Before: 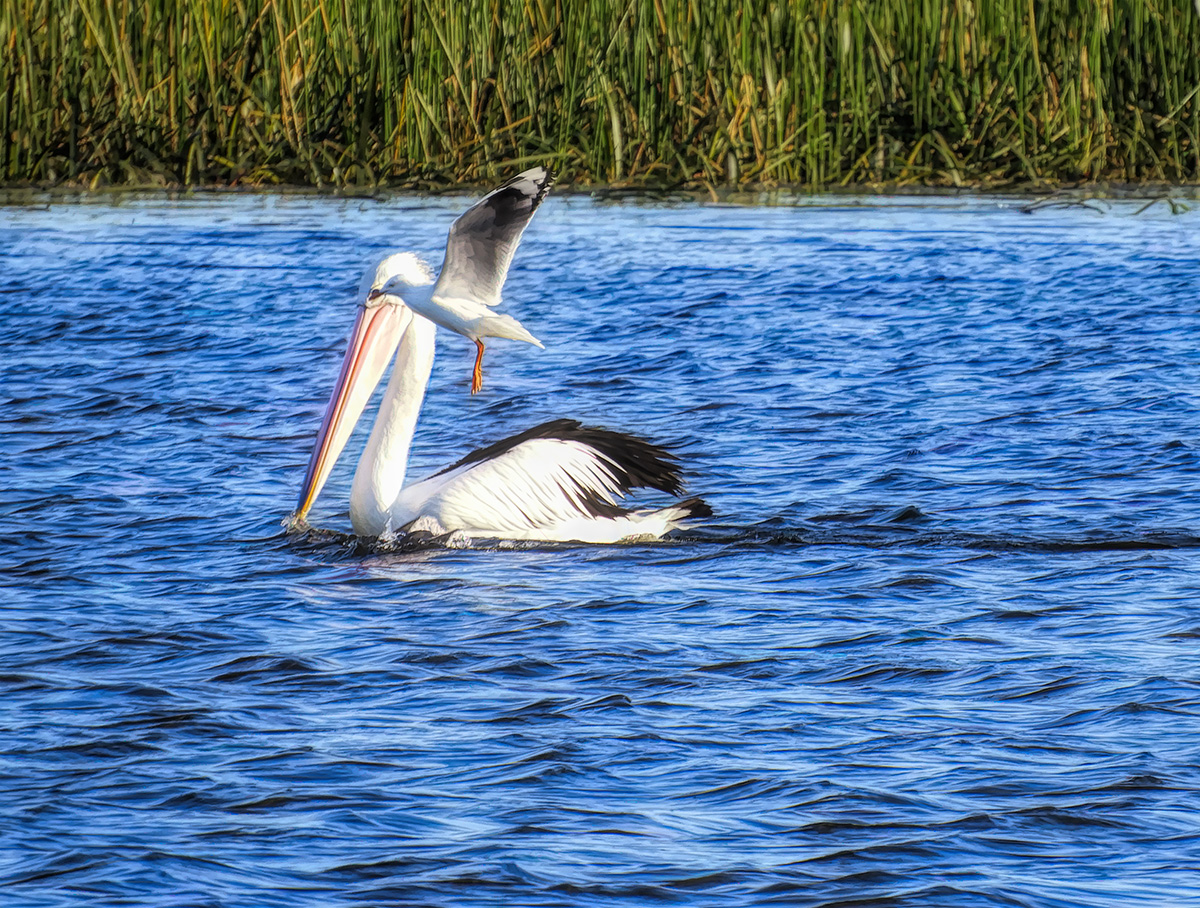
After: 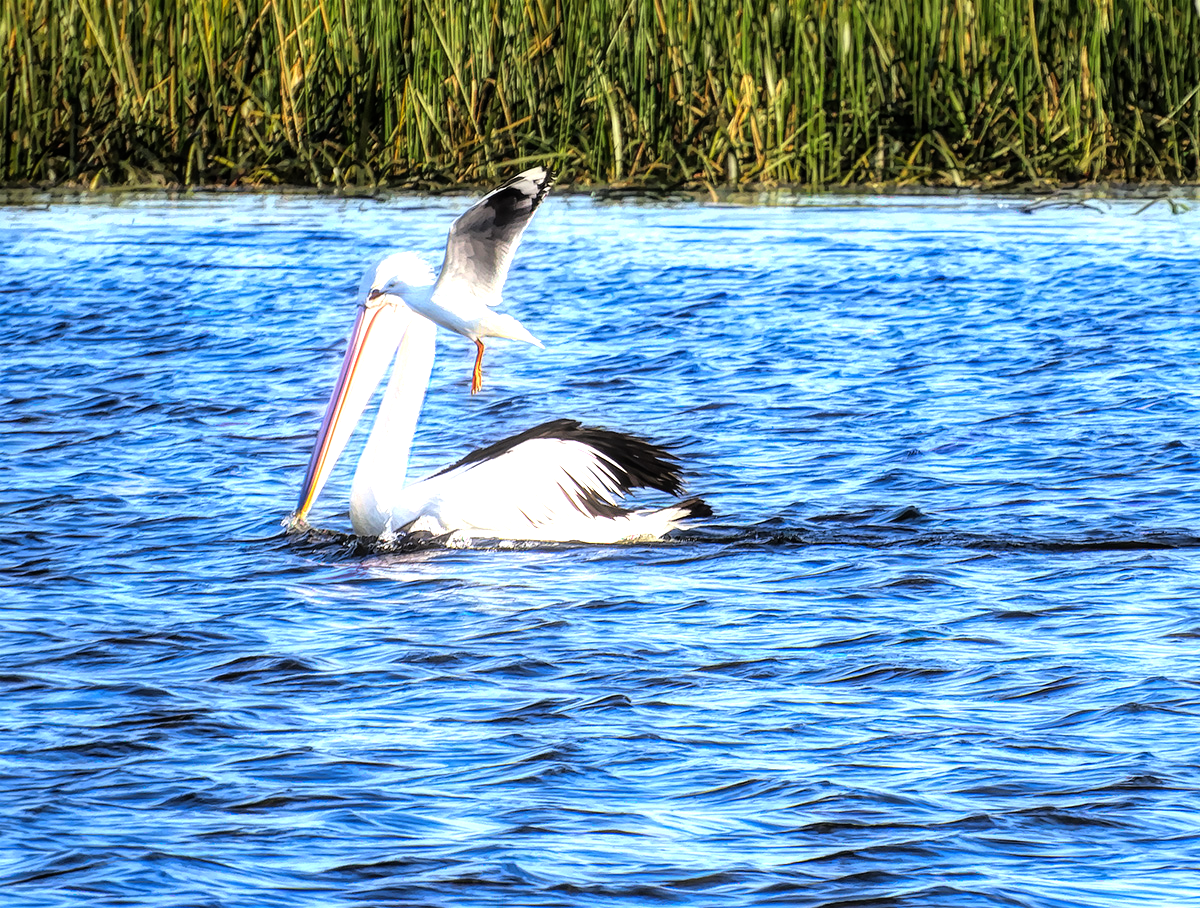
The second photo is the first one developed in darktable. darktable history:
tone equalizer: -8 EV -1.1 EV, -7 EV -1.04 EV, -6 EV -0.871 EV, -5 EV -0.594 EV, -3 EV 0.597 EV, -2 EV 0.861 EV, -1 EV 0.987 EV, +0 EV 1.07 EV, mask exposure compensation -0.506 EV
